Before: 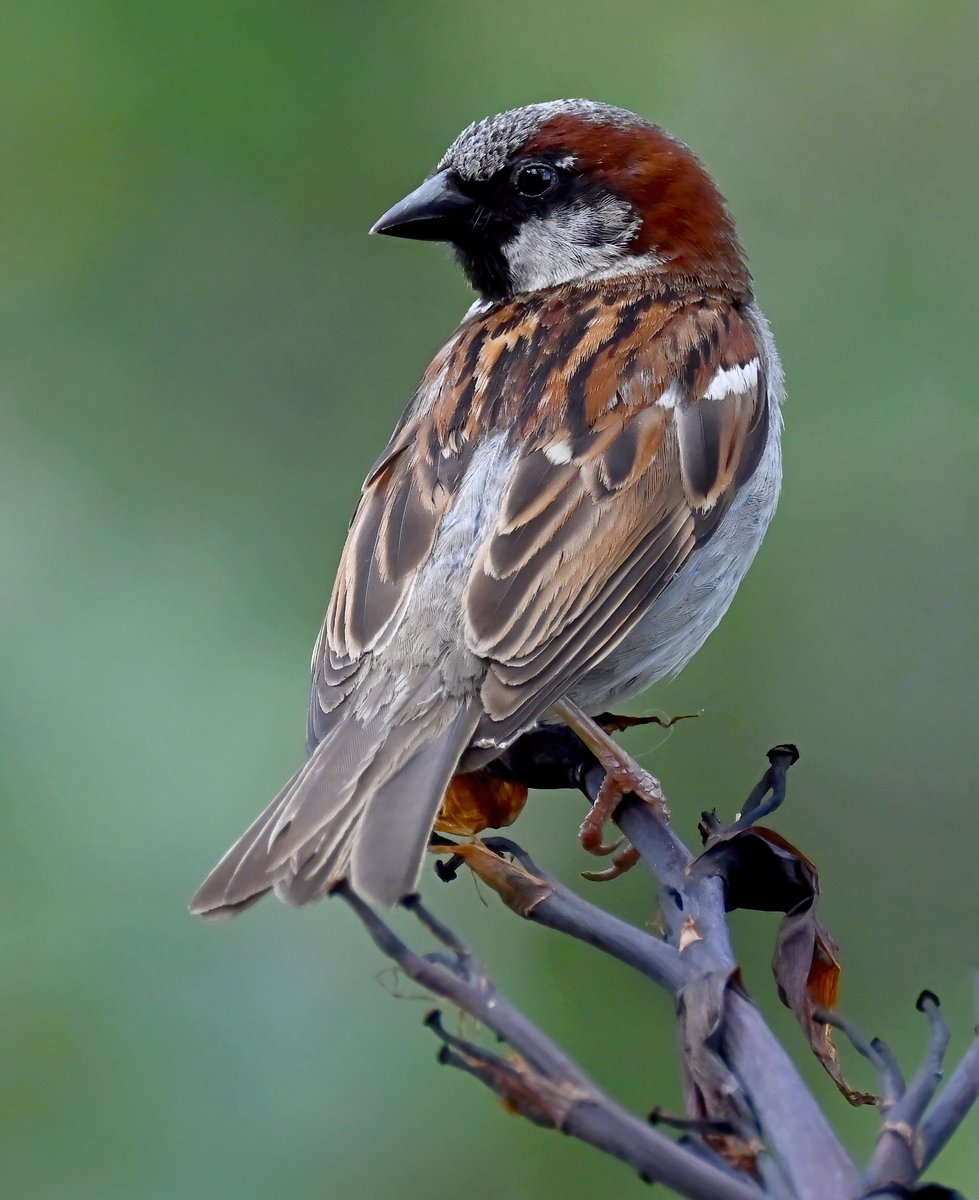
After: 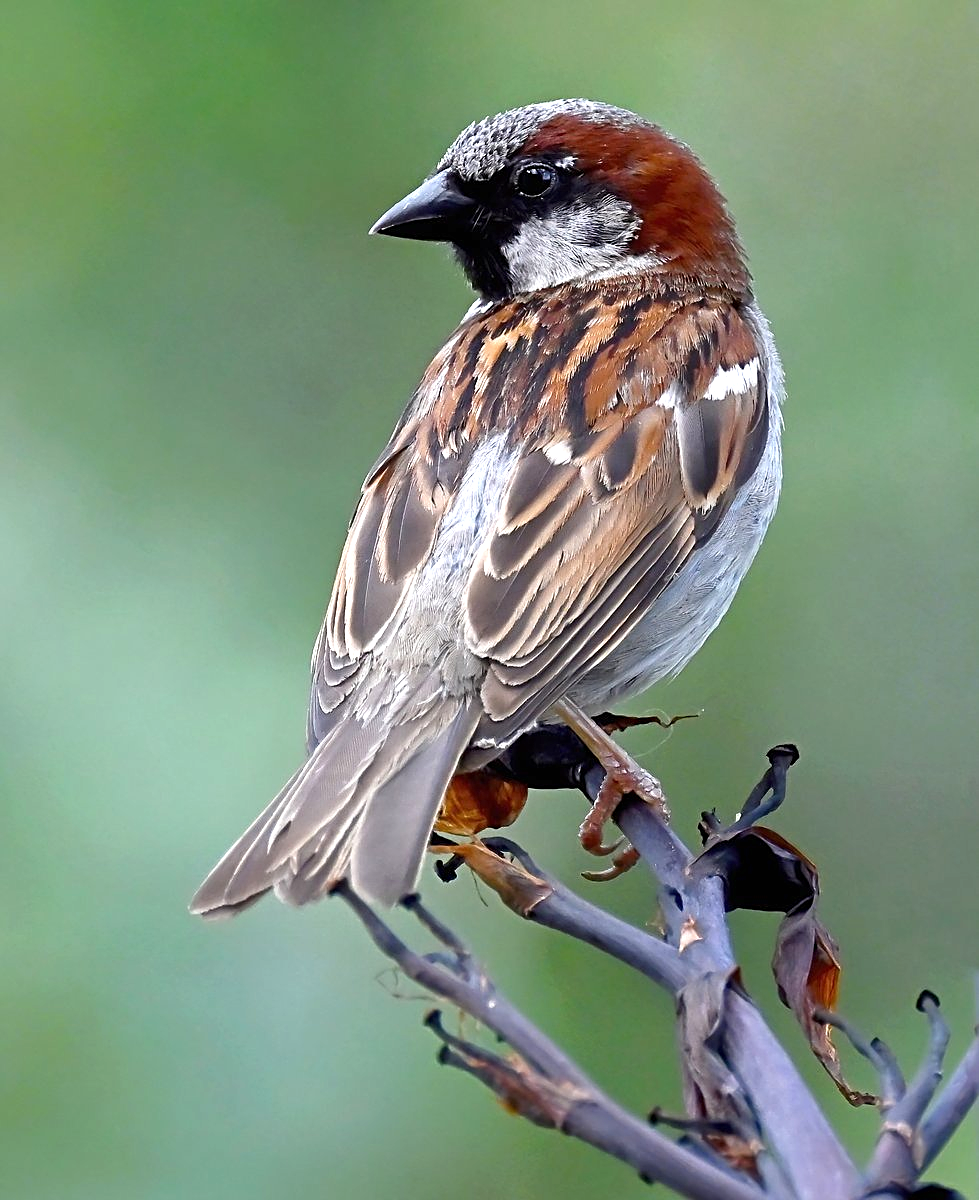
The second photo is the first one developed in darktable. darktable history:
exposure: black level correction 0, exposure 0.692 EV, compensate highlight preservation false
sharpen: on, module defaults
